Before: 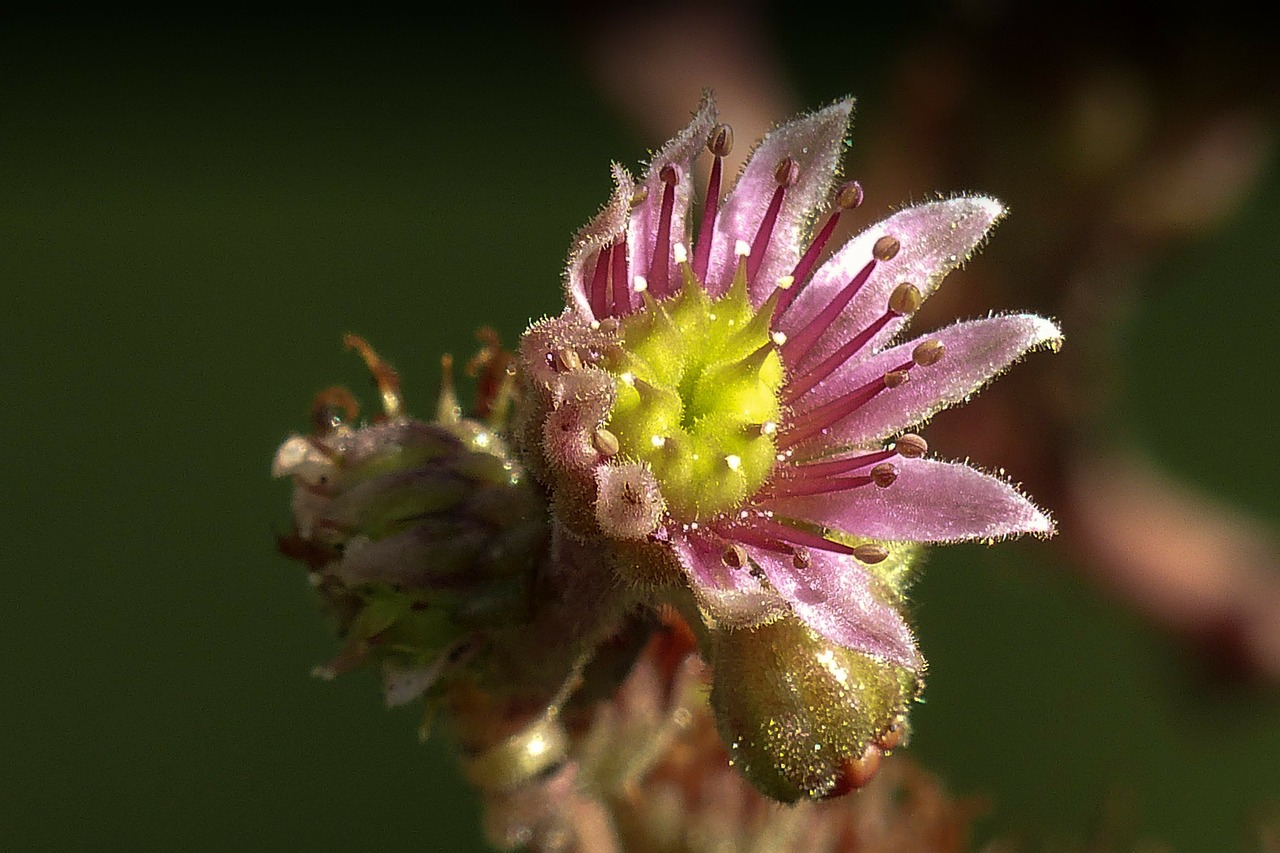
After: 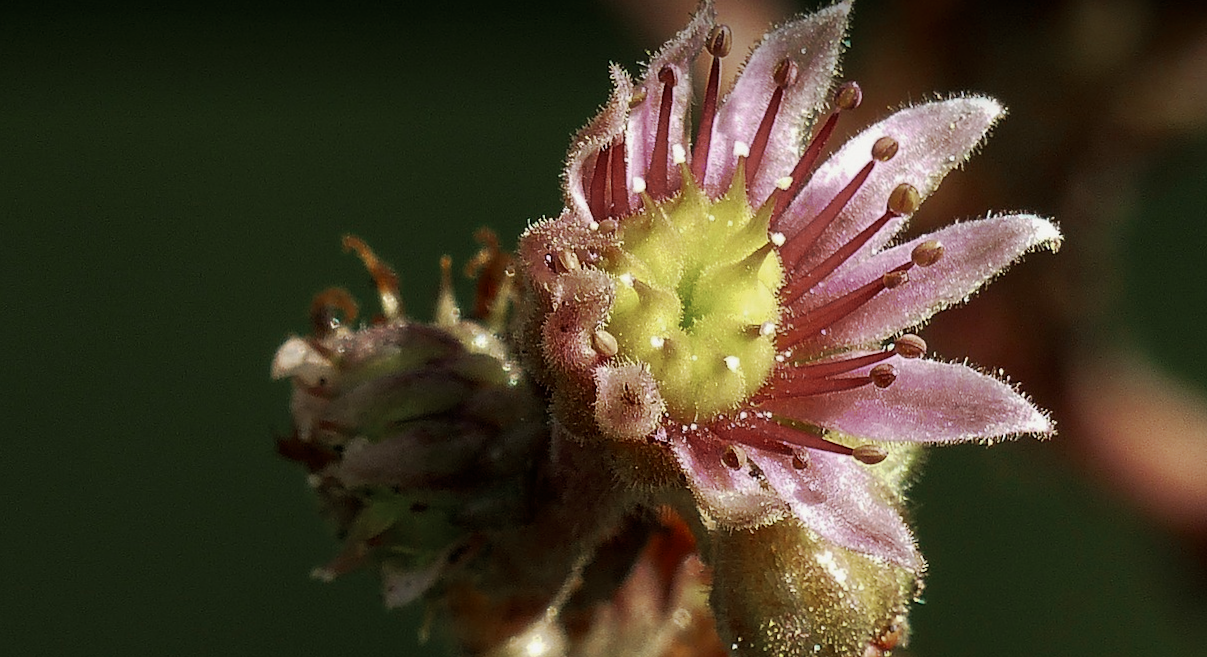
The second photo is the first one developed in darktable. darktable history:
tone curve: curves: ch0 [(0, 0) (0.052, 0.018) (0.236, 0.207) (0.41, 0.417) (0.485, 0.518) (0.54, 0.584) (0.625, 0.666) (0.845, 0.828) (0.994, 0.964)]; ch1 [(0, 0) (0.136, 0.146) (0.317, 0.34) (0.382, 0.408) (0.434, 0.441) (0.472, 0.479) (0.498, 0.501) (0.557, 0.558) (0.616, 0.59) (0.739, 0.7) (1, 1)]; ch2 [(0, 0) (0.352, 0.403) (0.447, 0.466) (0.482, 0.482) (0.528, 0.526) (0.586, 0.577) (0.618, 0.621) (0.785, 0.747) (1, 1)], preserve colors none
crop and rotate: angle 0.101°, top 11.612%, right 5.411%, bottom 11.115%
color zones: curves: ch0 [(0, 0.5) (0.125, 0.4) (0.25, 0.5) (0.375, 0.4) (0.5, 0.4) (0.625, 0.35) (0.75, 0.35) (0.875, 0.5)]; ch1 [(0, 0.35) (0.125, 0.45) (0.25, 0.35) (0.375, 0.35) (0.5, 0.35) (0.625, 0.35) (0.75, 0.45) (0.875, 0.35)]; ch2 [(0, 0.6) (0.125, 0.5) (0.25, 0.5) (0.375, 0.6) (0.5, 0.6) (0.625, 0.5) (0.75, 0.5) (0.875, 0.5)]
